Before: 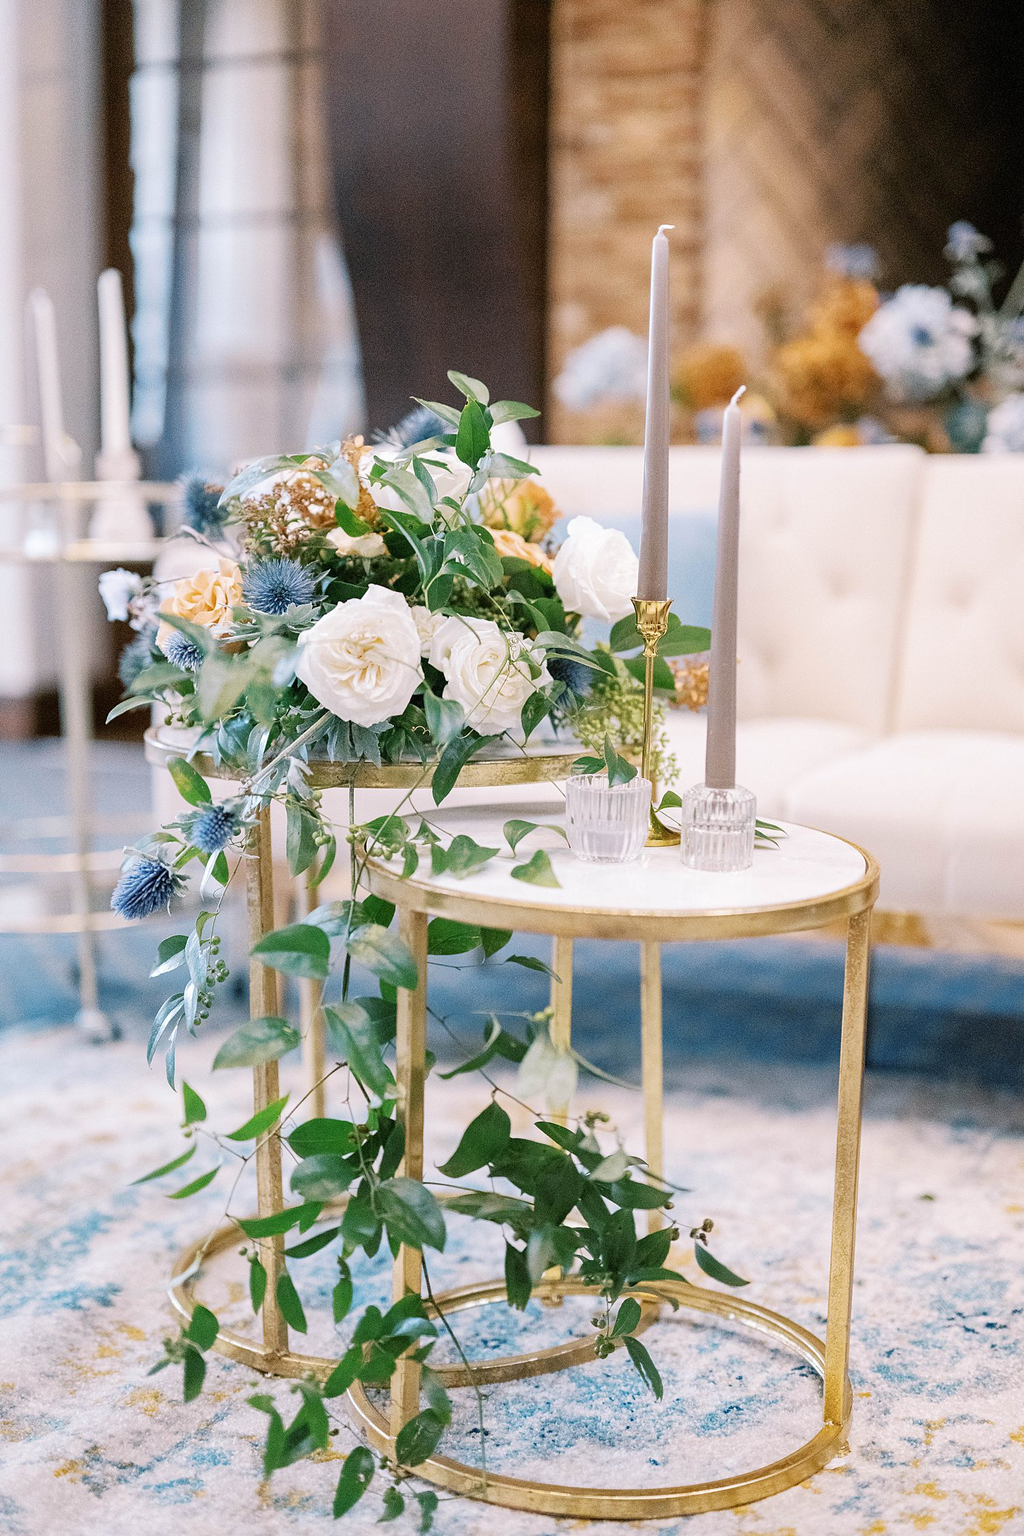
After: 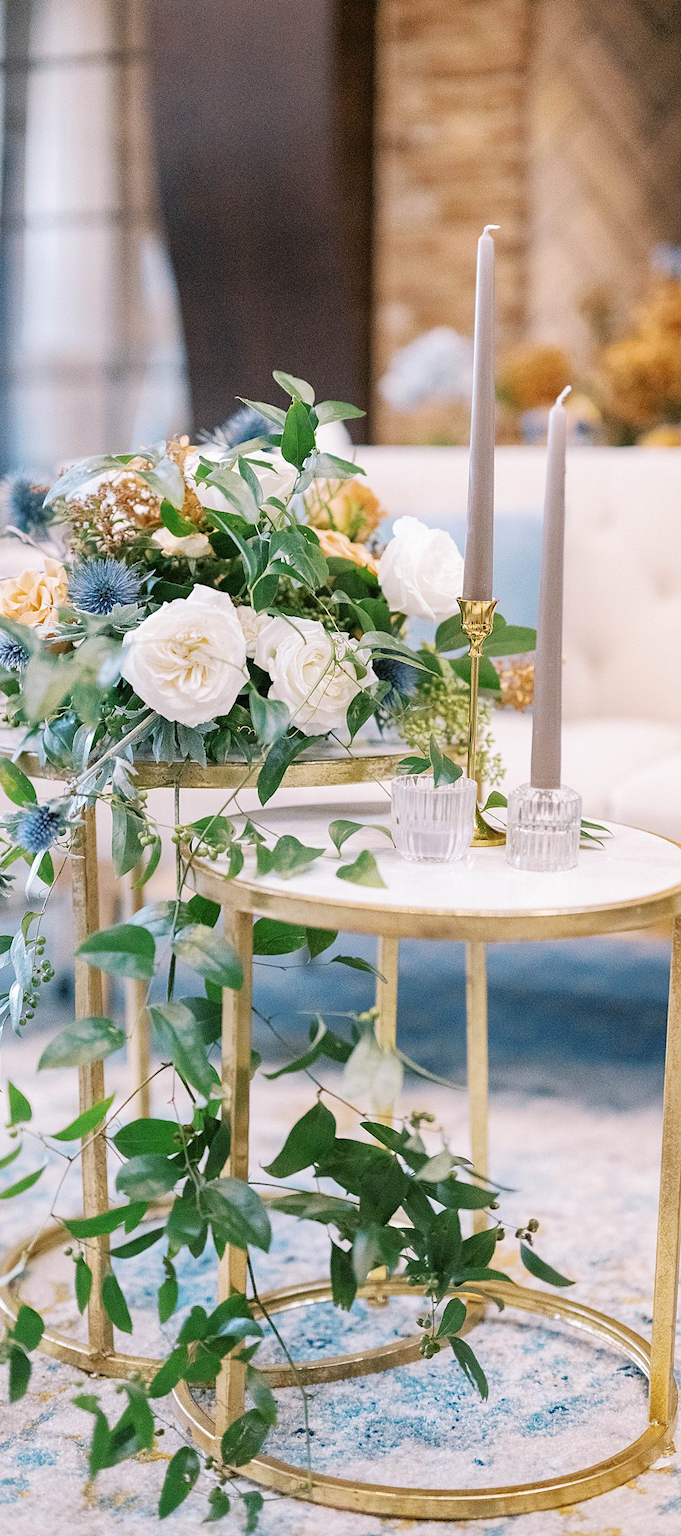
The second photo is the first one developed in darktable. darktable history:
crop: left 17.13%, right 16.322%
shadows and highlights: radius 331.64, shadows 54.95, highlights -99.13, compress 94.57%, soften with gaussian
